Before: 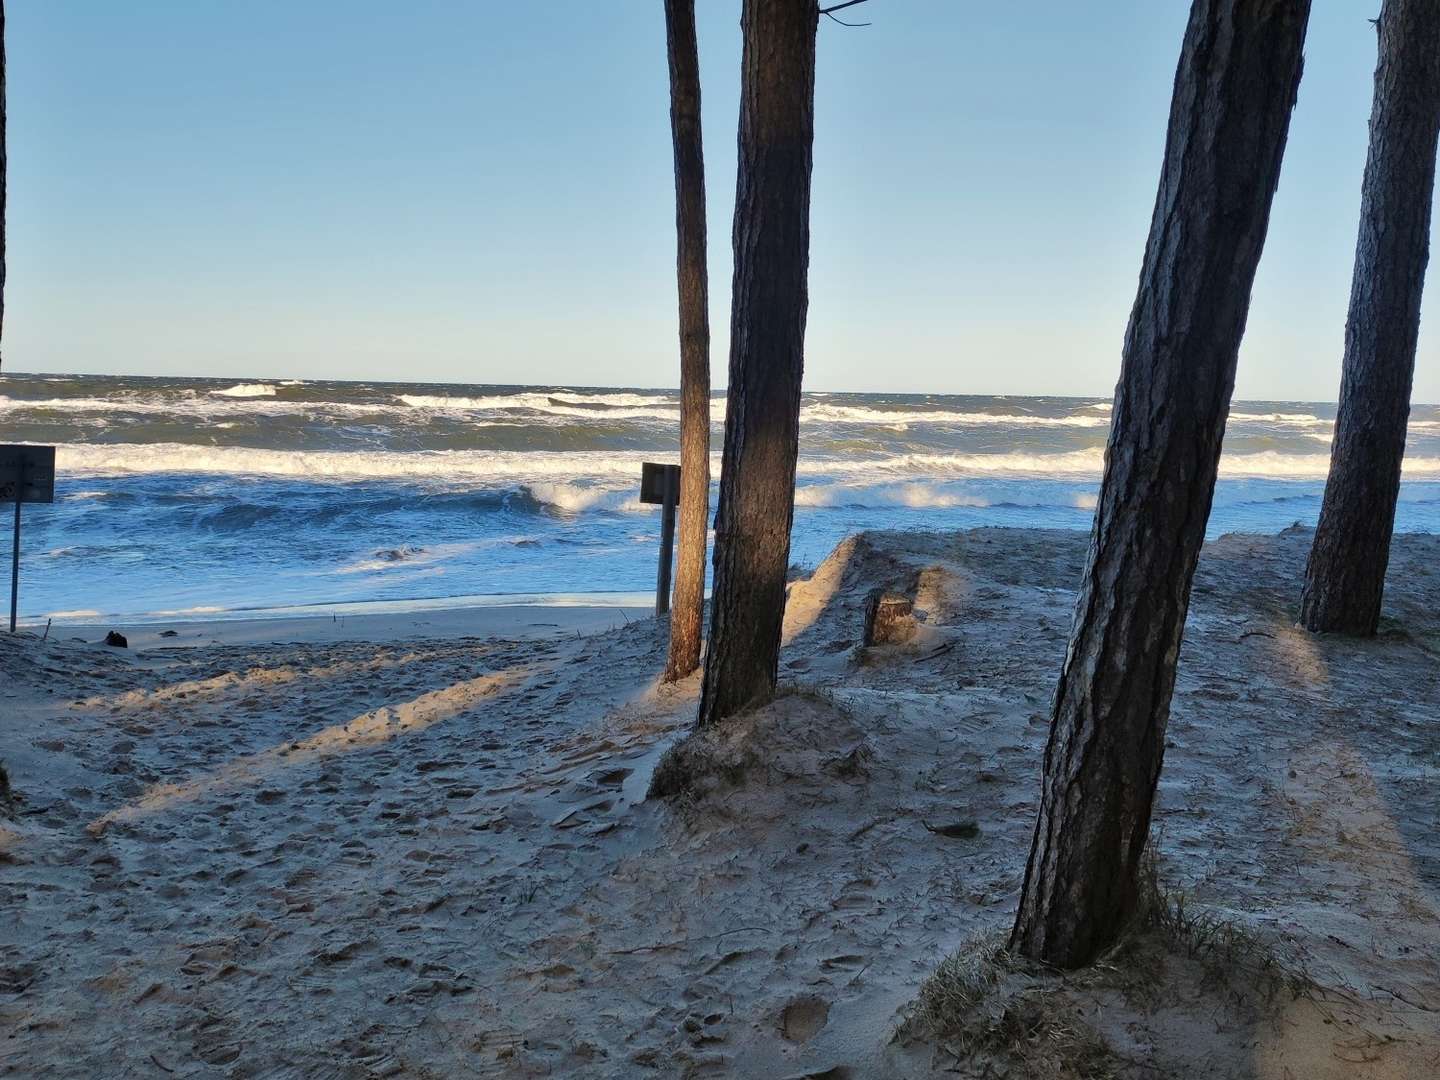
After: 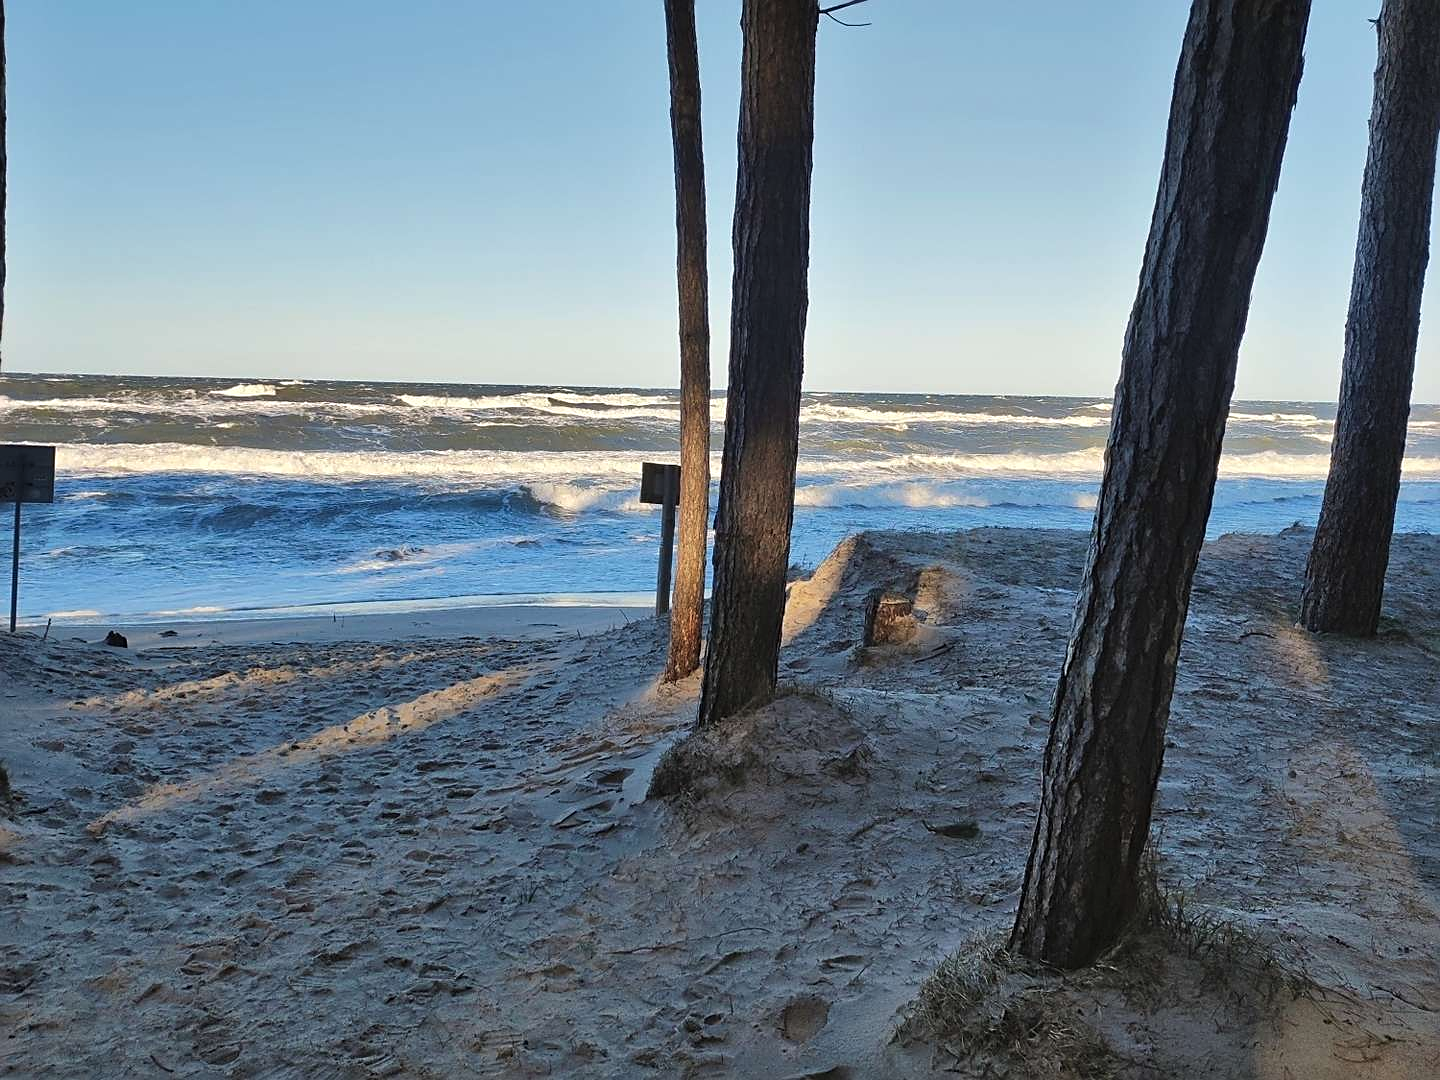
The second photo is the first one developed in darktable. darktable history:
sharpen: on, module defaults
exposure: black level correction -0.004, exposure 0.052 EV, compensate exposure bias true, compensate highlight preservation false
